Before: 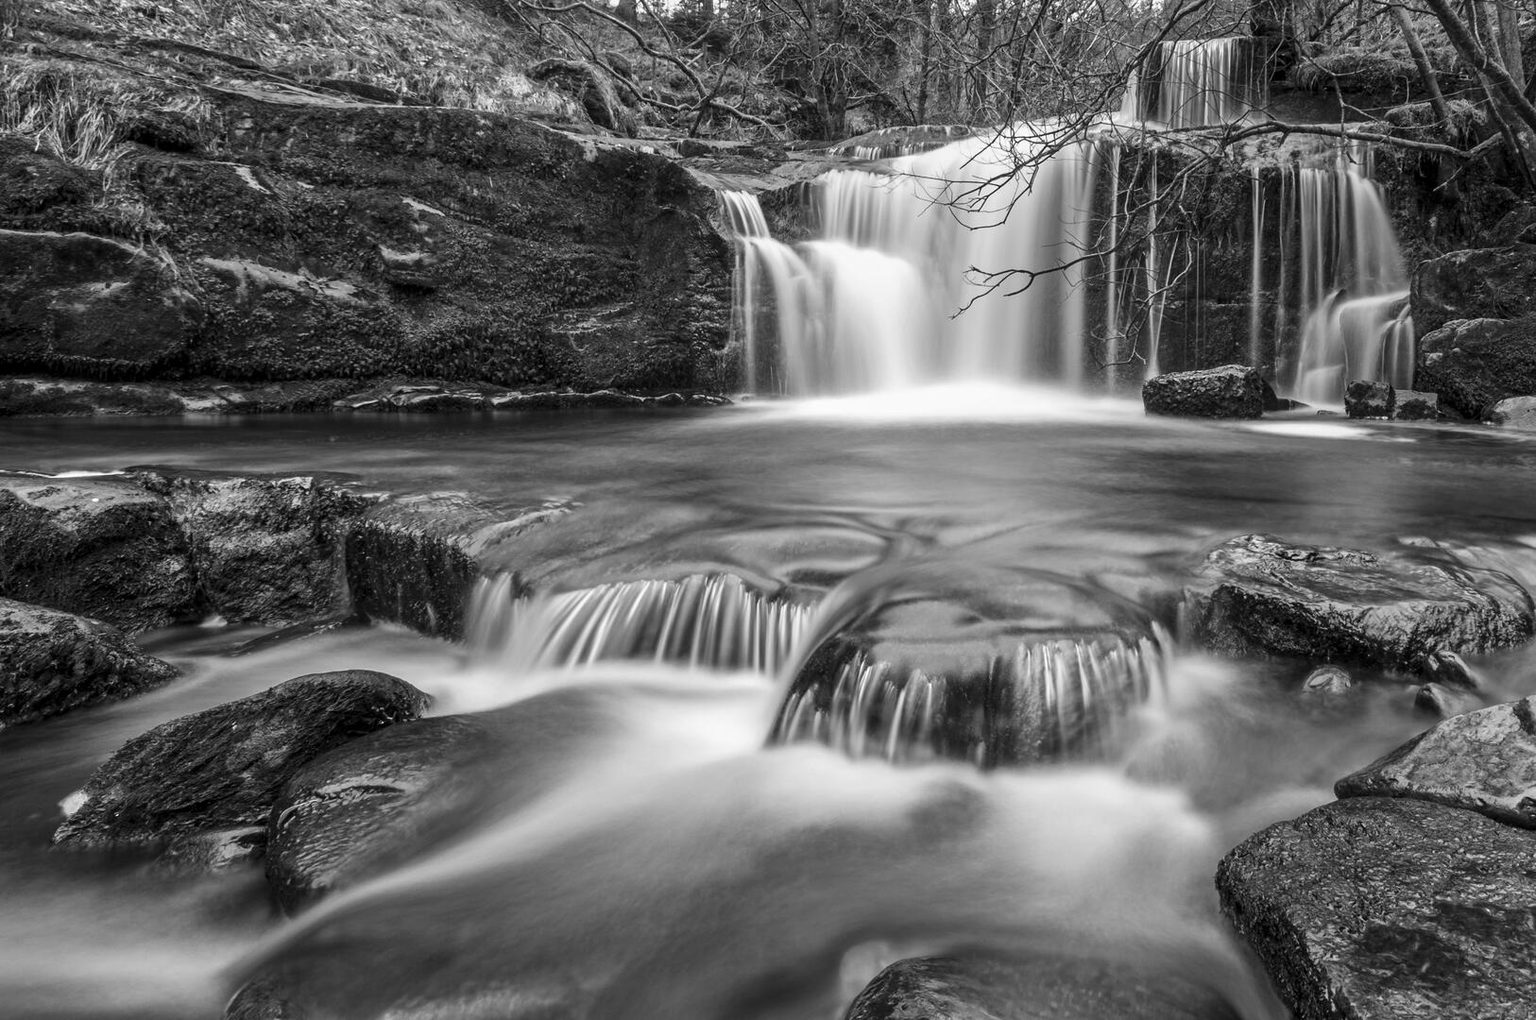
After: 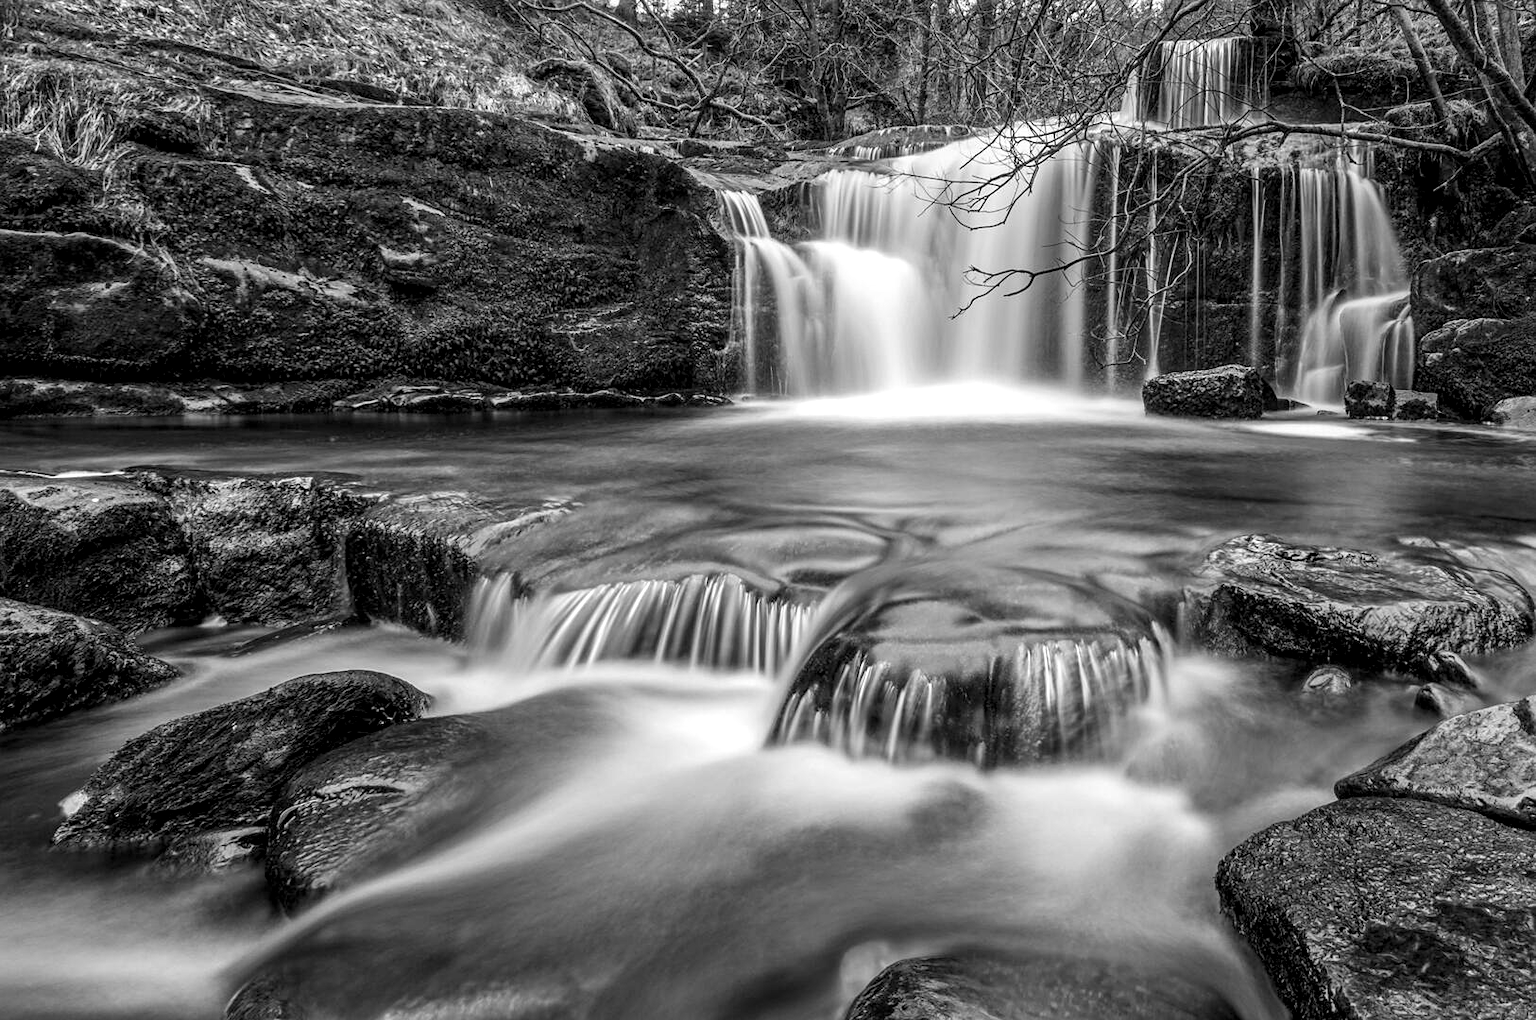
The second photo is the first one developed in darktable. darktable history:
local contrast: detail 130%
sharpen: amount 0.2
